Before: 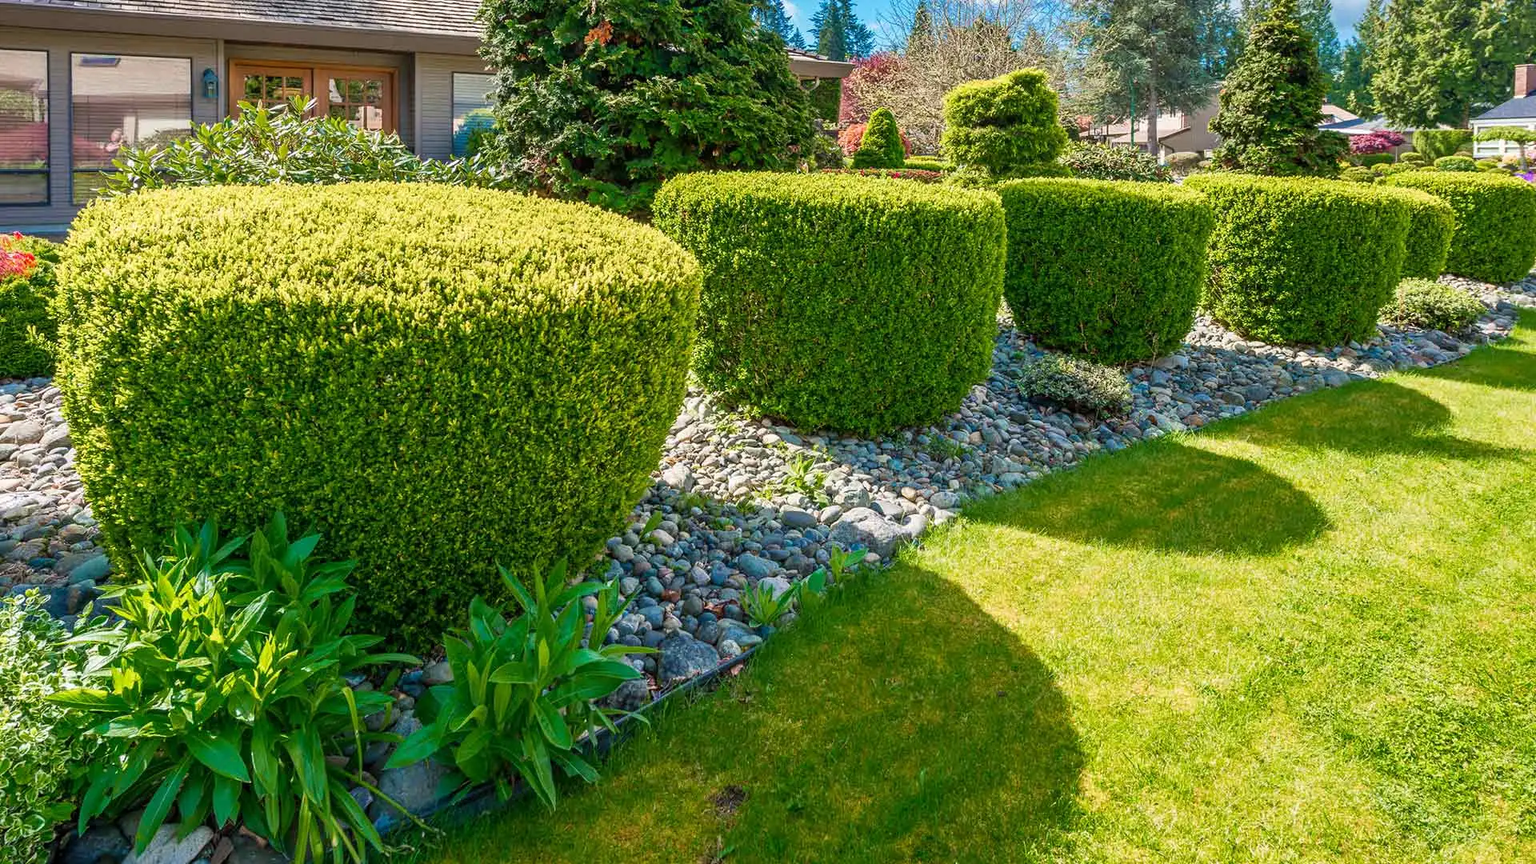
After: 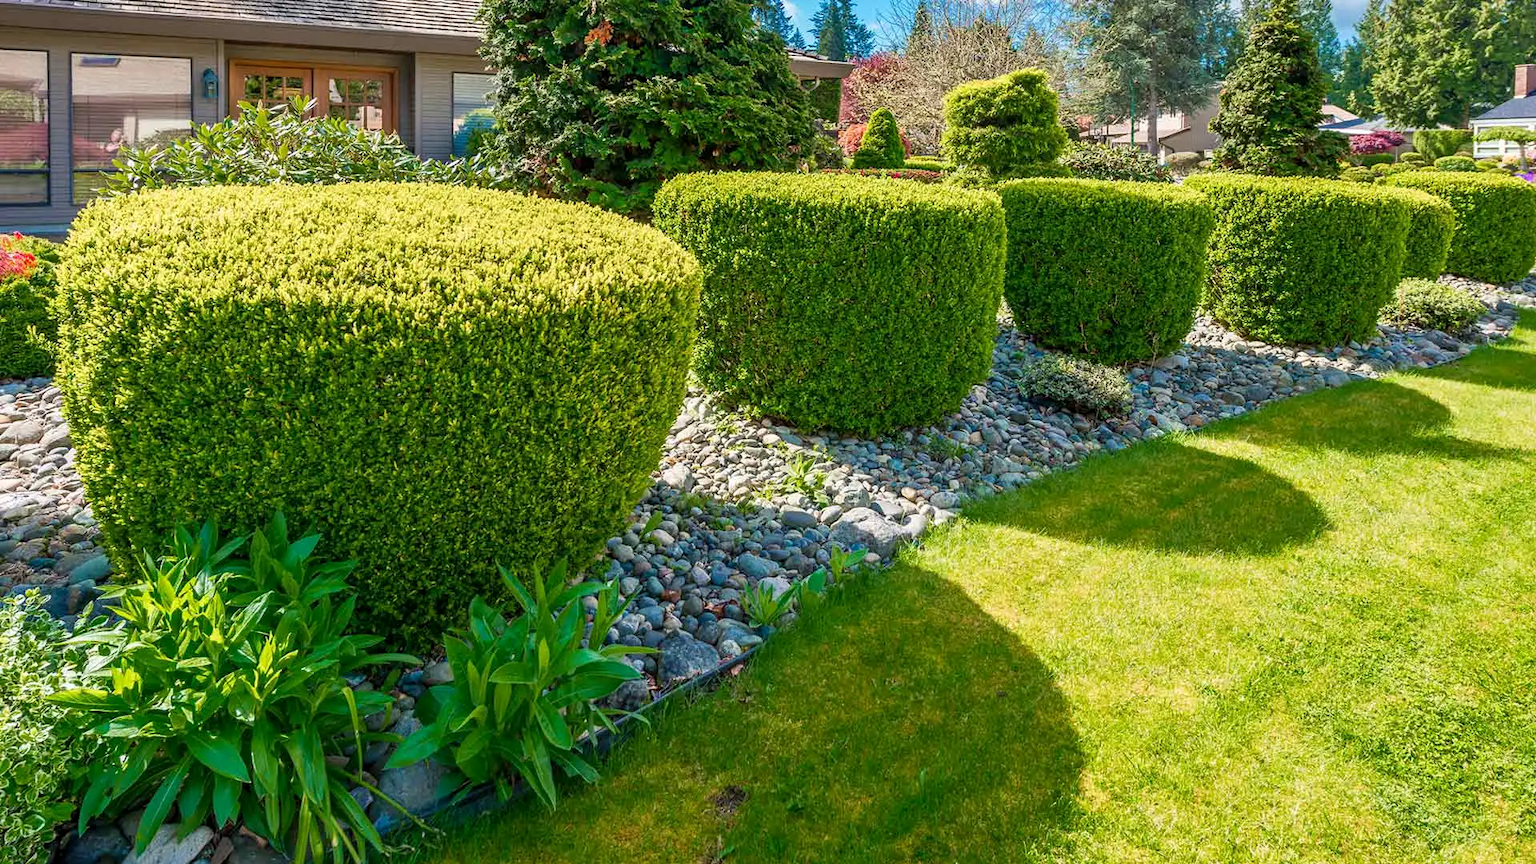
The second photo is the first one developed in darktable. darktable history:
exposure: black level correction 0.001, exposure 0.016 EV, compensate highlight preservation false
